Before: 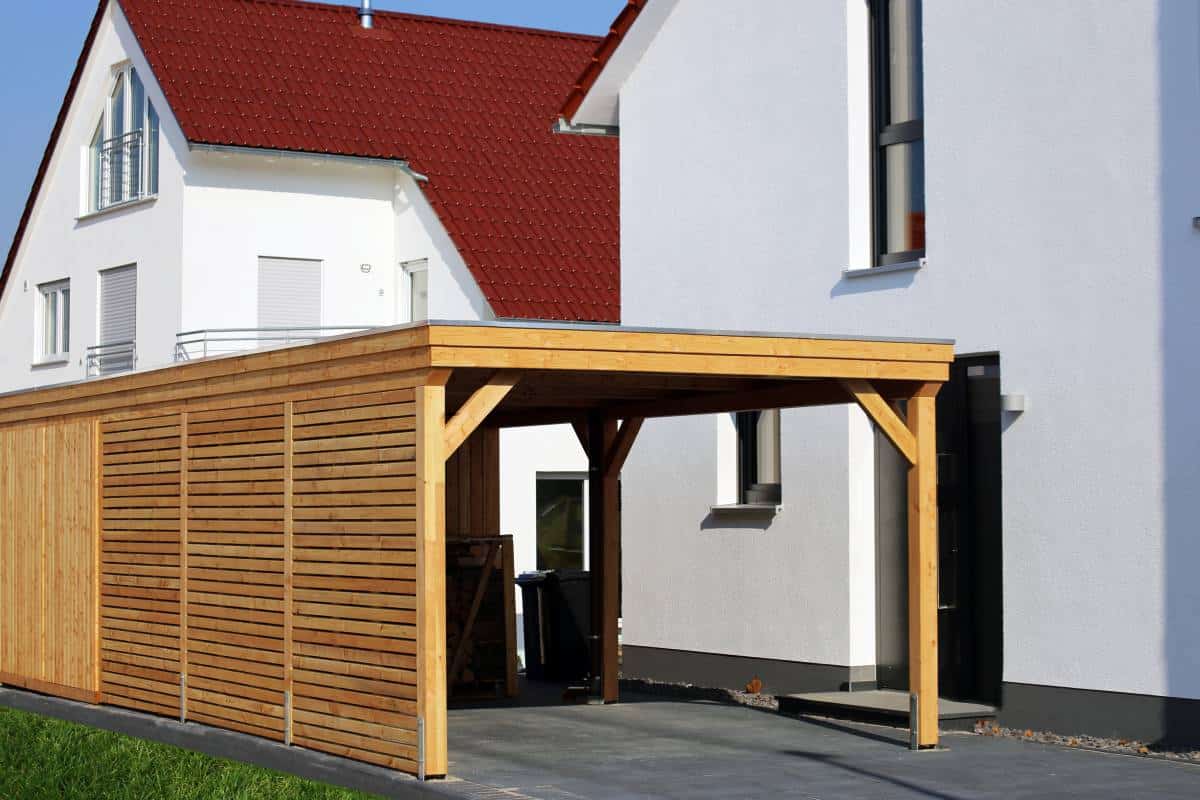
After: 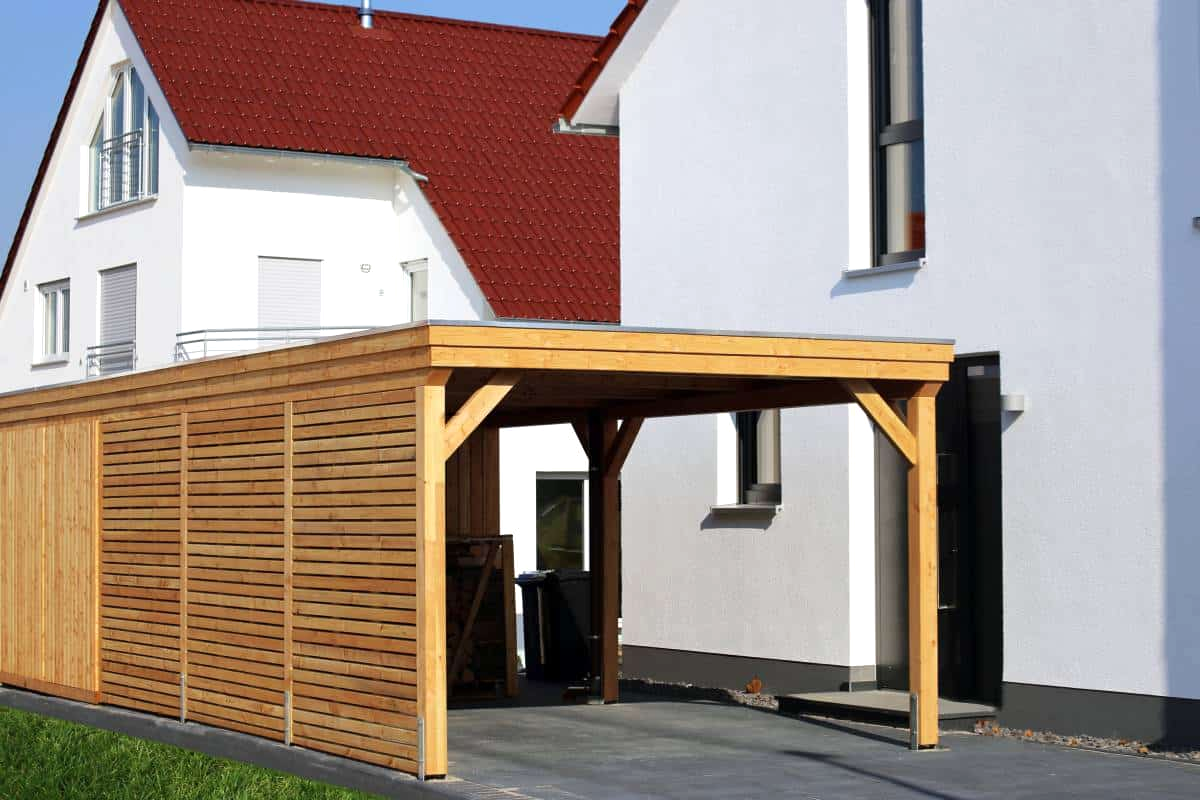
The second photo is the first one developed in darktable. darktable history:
exposure: exposure 0.21 EV, compensate highlight preservation false
contrast brightness saturation: saturation -0.027
